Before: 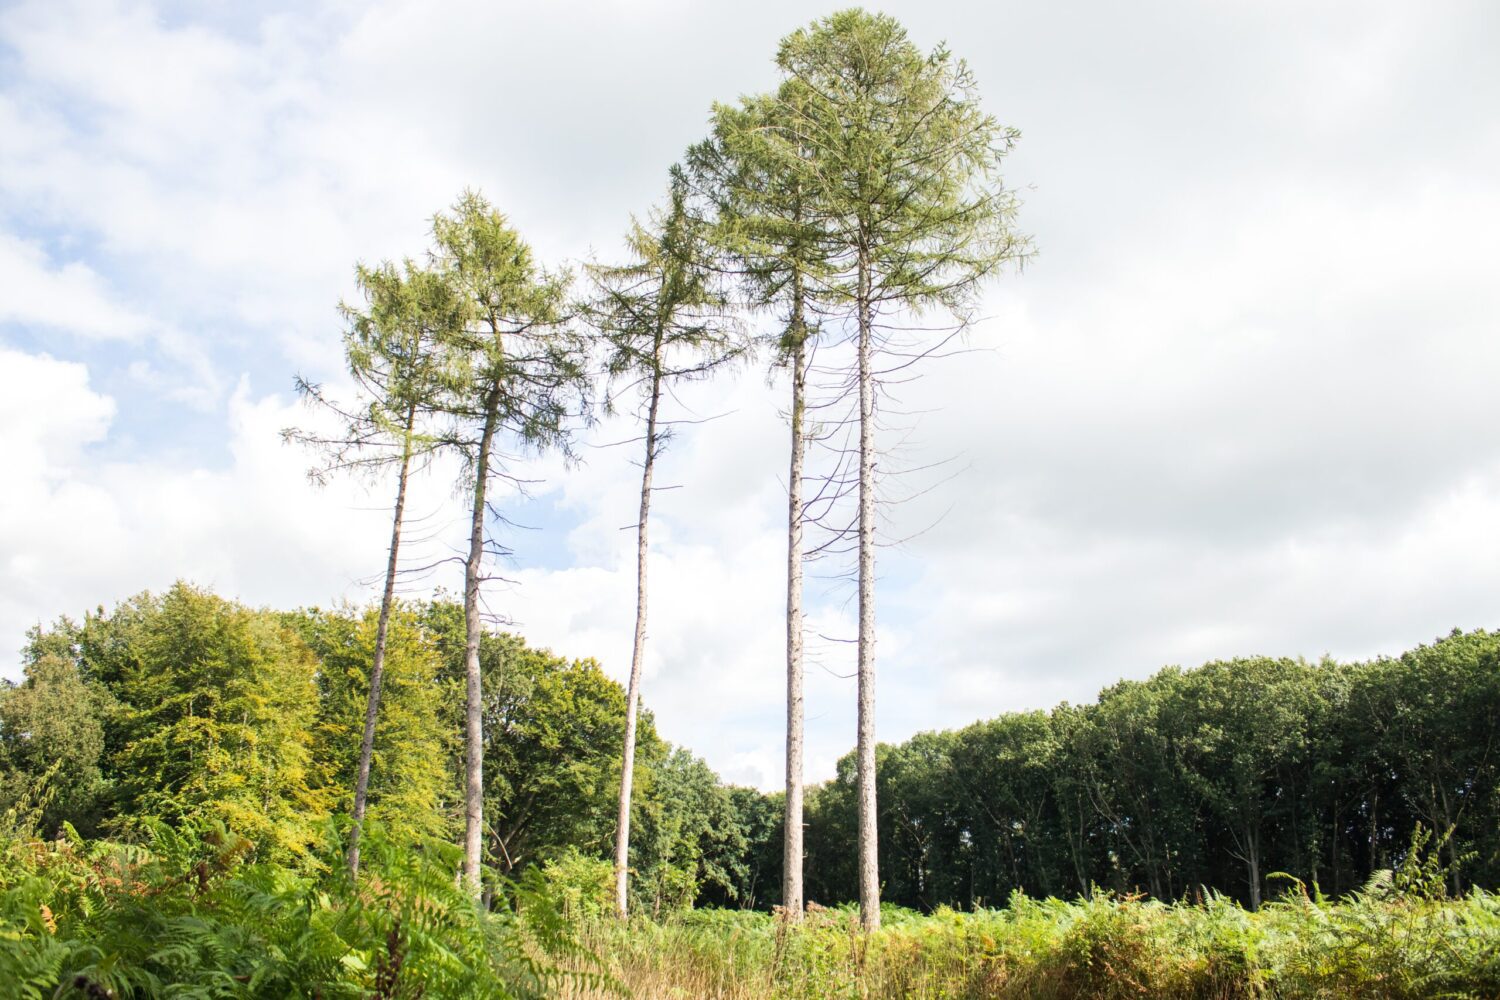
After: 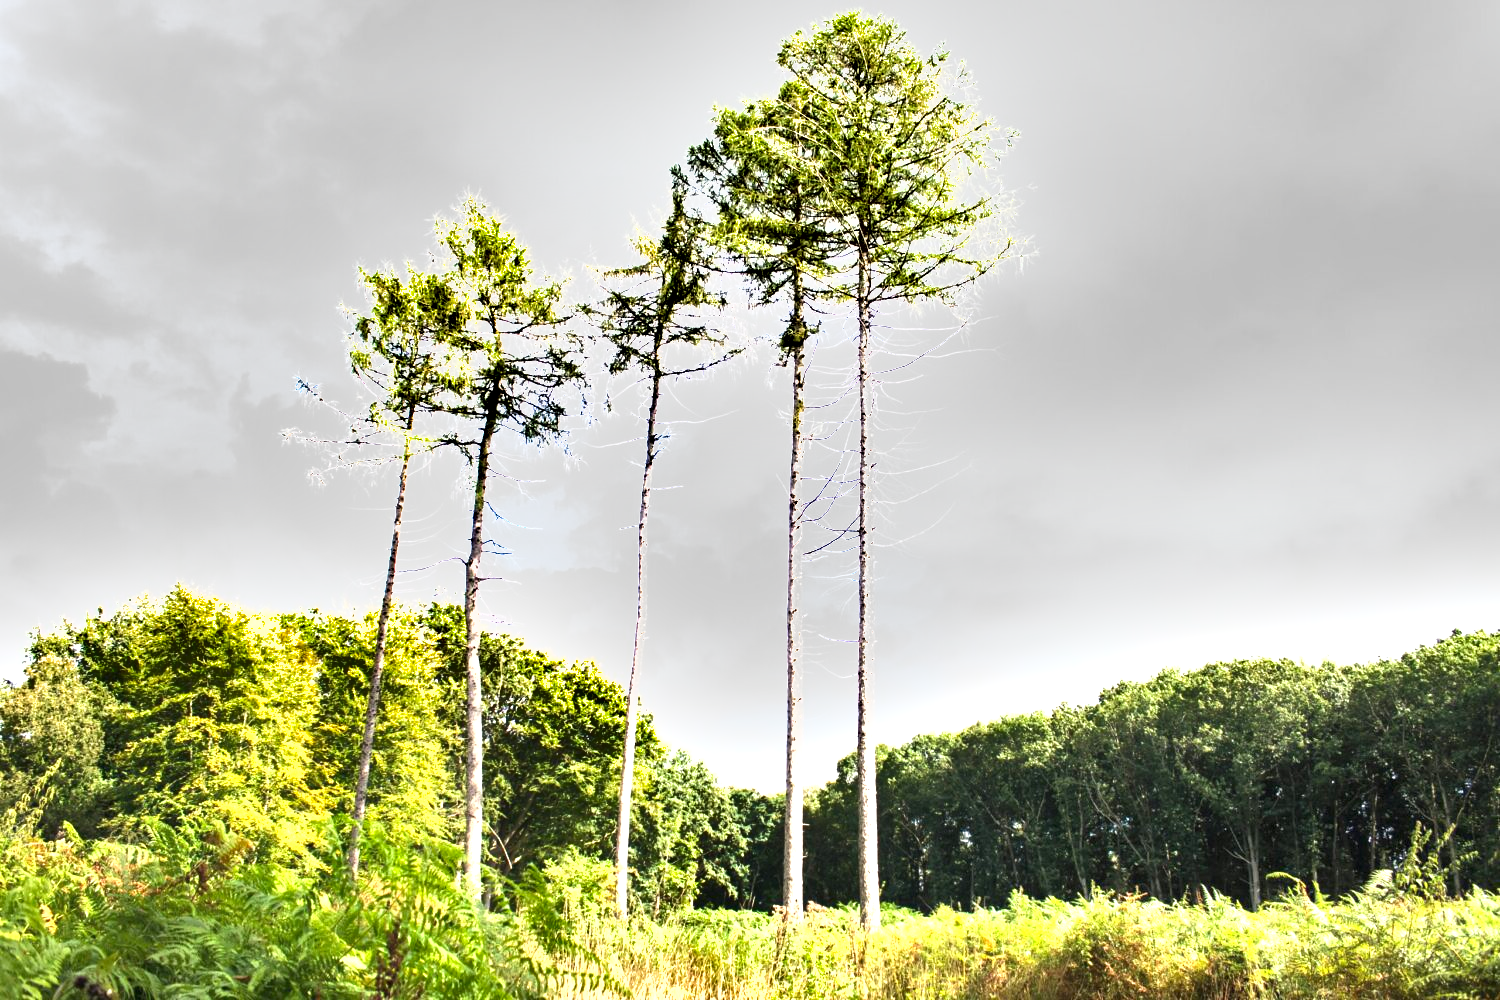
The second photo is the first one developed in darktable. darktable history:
exposure: black level correction 0, exposure 1.199 EV, compensate highlight preservation false
shadows and highlights: soften with gaussian
